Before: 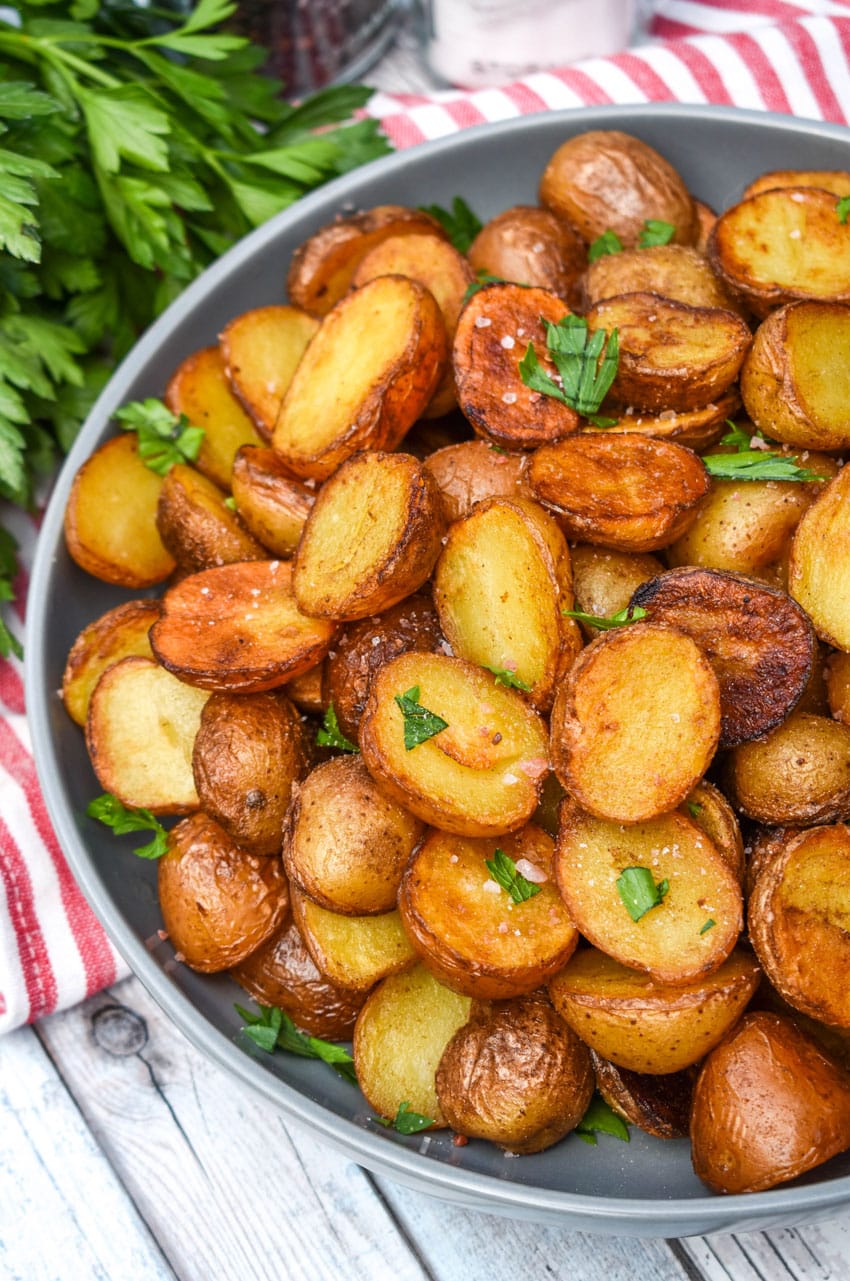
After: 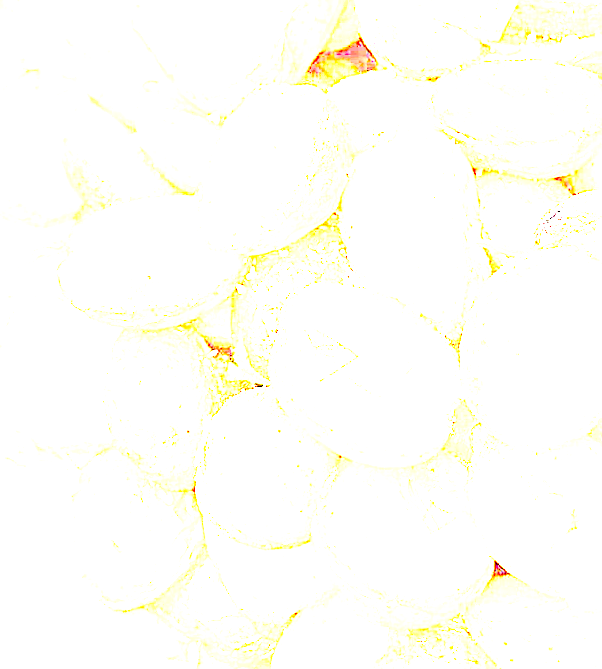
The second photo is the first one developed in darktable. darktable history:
sharpen: on, module defaults
rotate and perspective: rotation -1.42°, crop left 0.016, crop right 0.984, crop top 0.035, crop bottom 0.965
tone curve: curves: ch0 [(0, 0) (0.003, 0) (0.011, 0.001) (0.025, 0.001) (0.044, 0.003) (0.069, 0.009) (0.1, 0.018) (0.136, 0.032) (0.177, 0.074) (0.224, 0.13) (0.277, 0.218) (0.335, 0.321) (0.399, 0.425) (0.468, 0.523) (0.543, 0.617) (0.623, 0.708) (0.709, 0.789) (0.801, 0.873) (0.898, 0.967) (1, 1)], preserve colors none
color correction: highlights a* -4.28, highlights b* 6.53
exposure: exposure 8 EV, compensate highlight preservation false
crop: left 11.123%, top 27.61%, right 18.3%, bottom 17.034%
